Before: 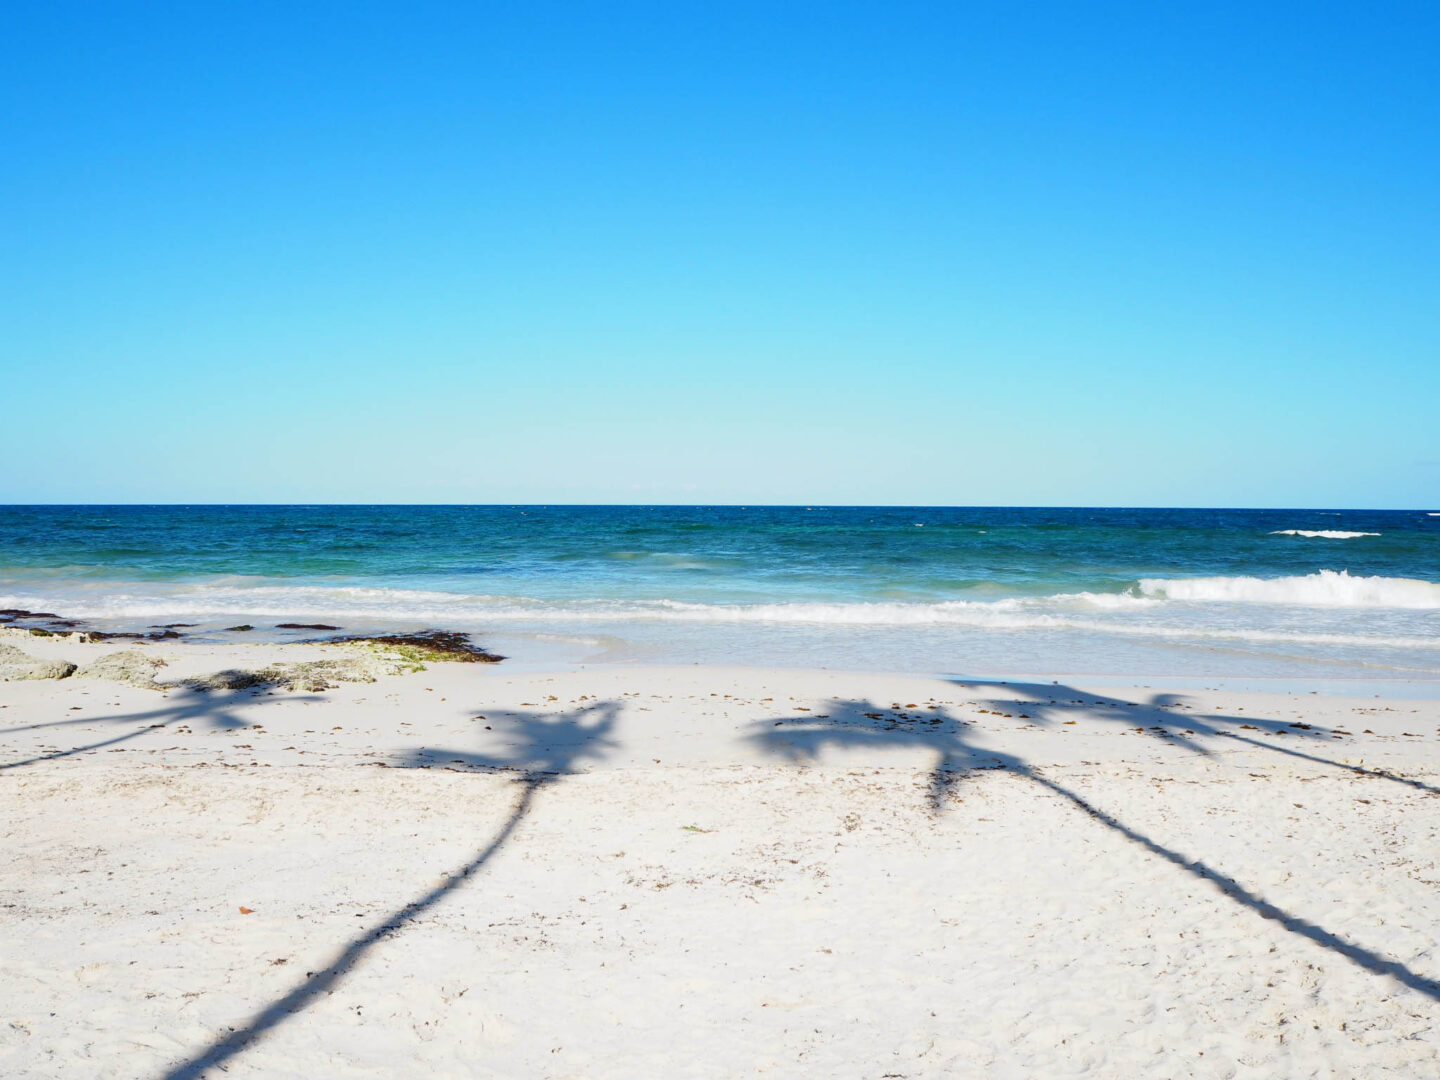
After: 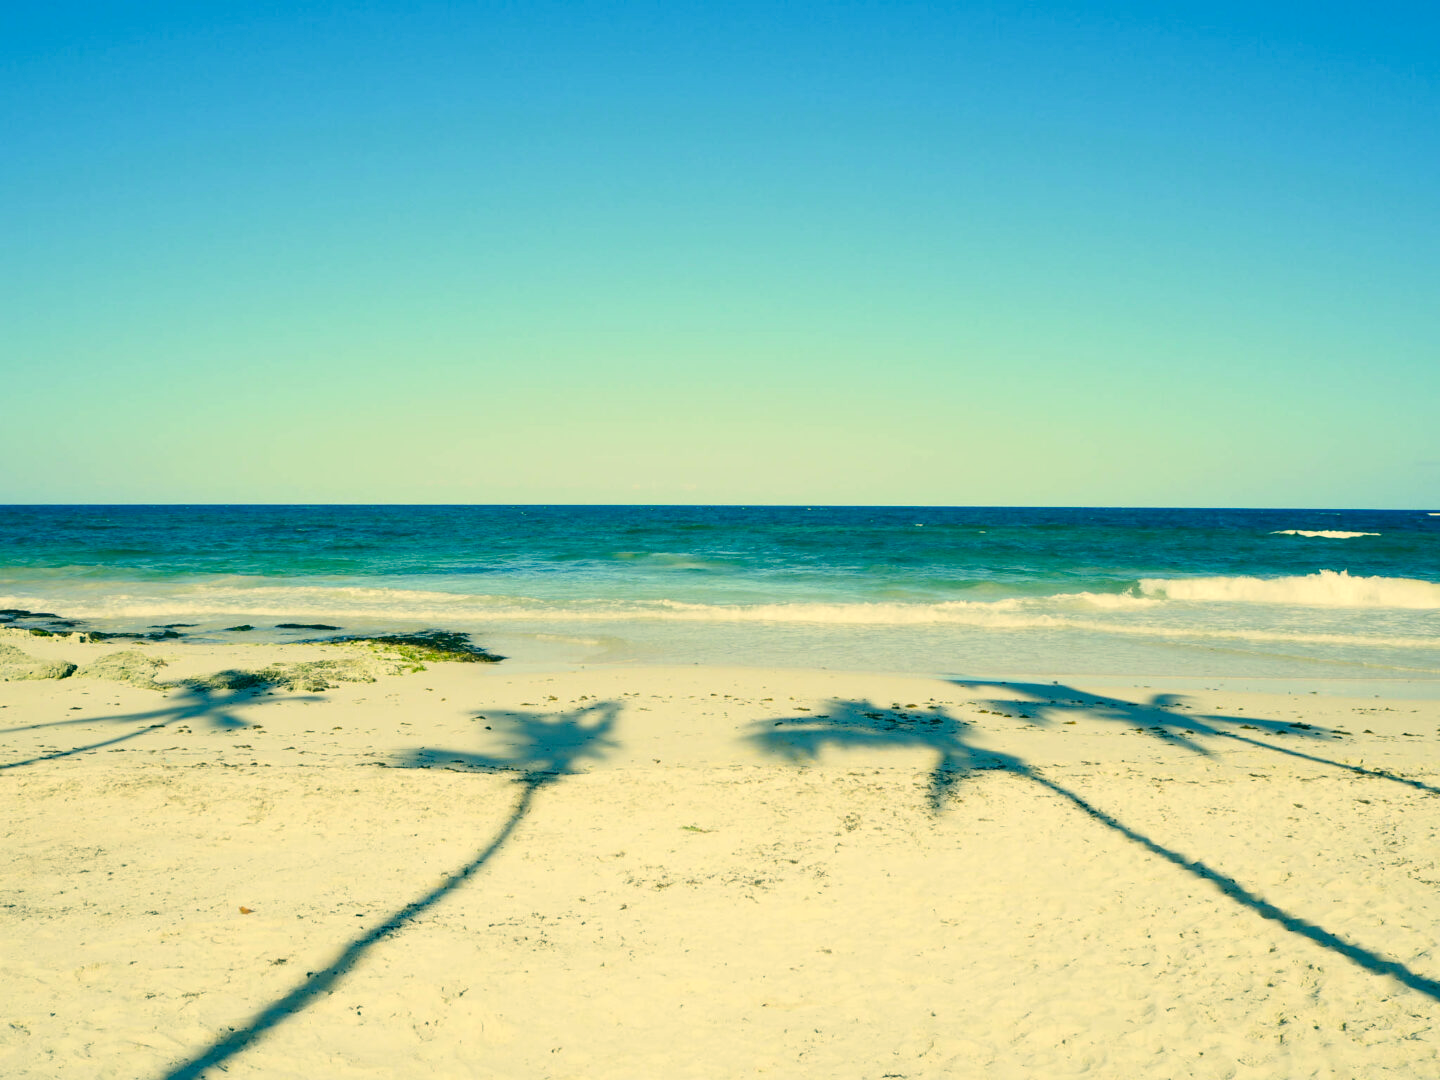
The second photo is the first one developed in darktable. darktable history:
color correction: highlights a* 2.09, highlights b* 34.64, shadows a* -36.06, shadows b* -5.91
